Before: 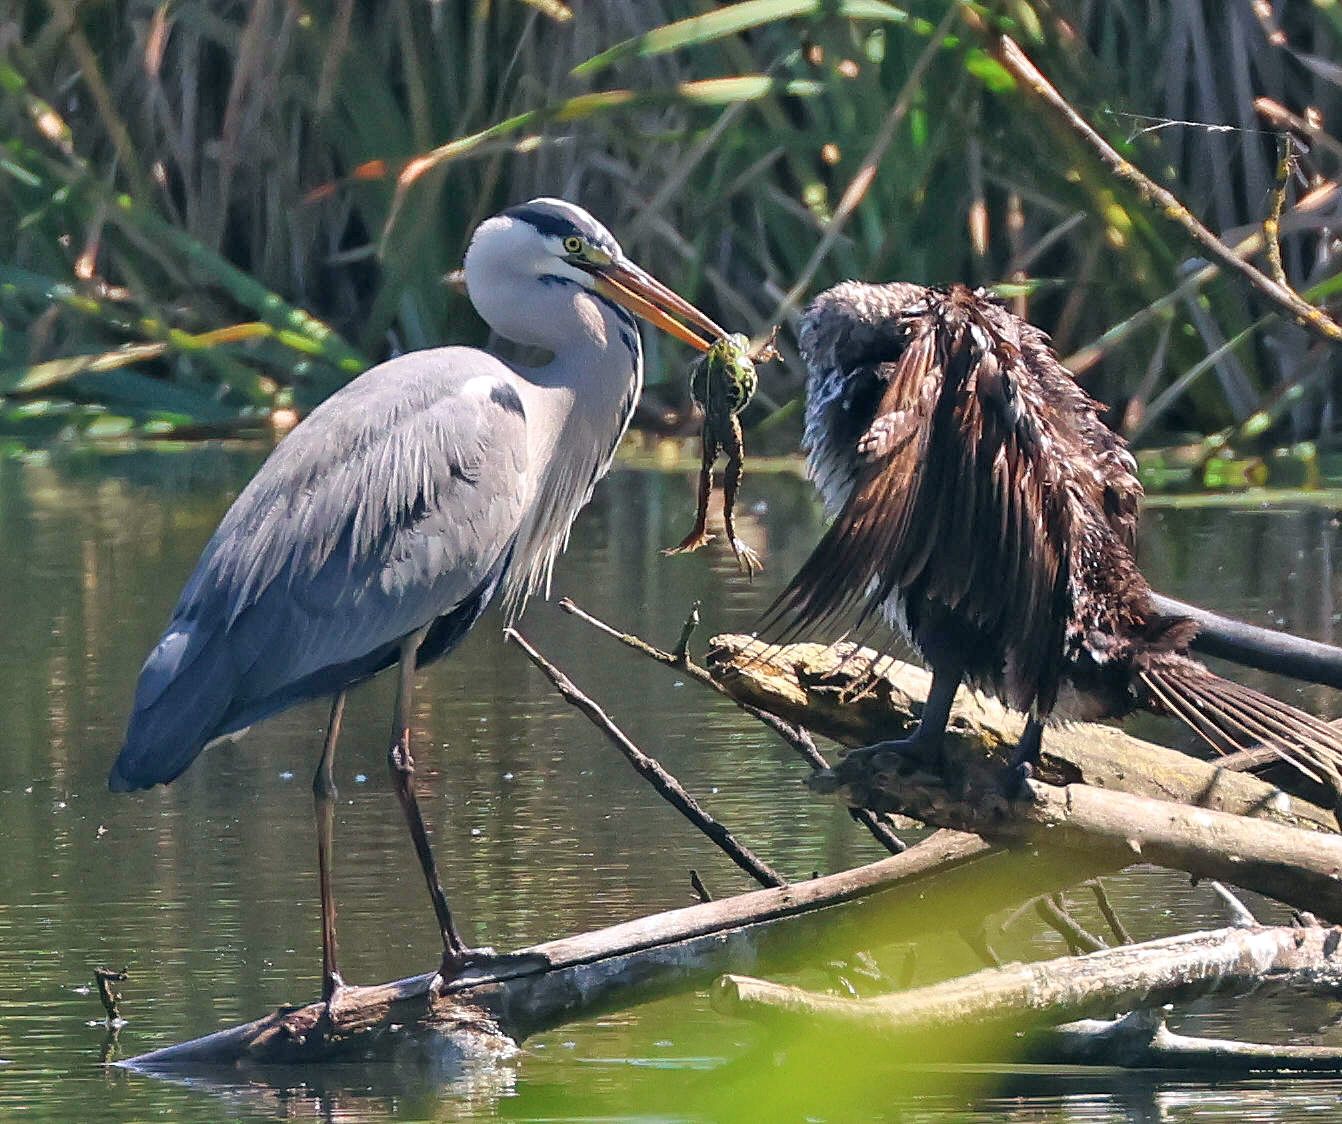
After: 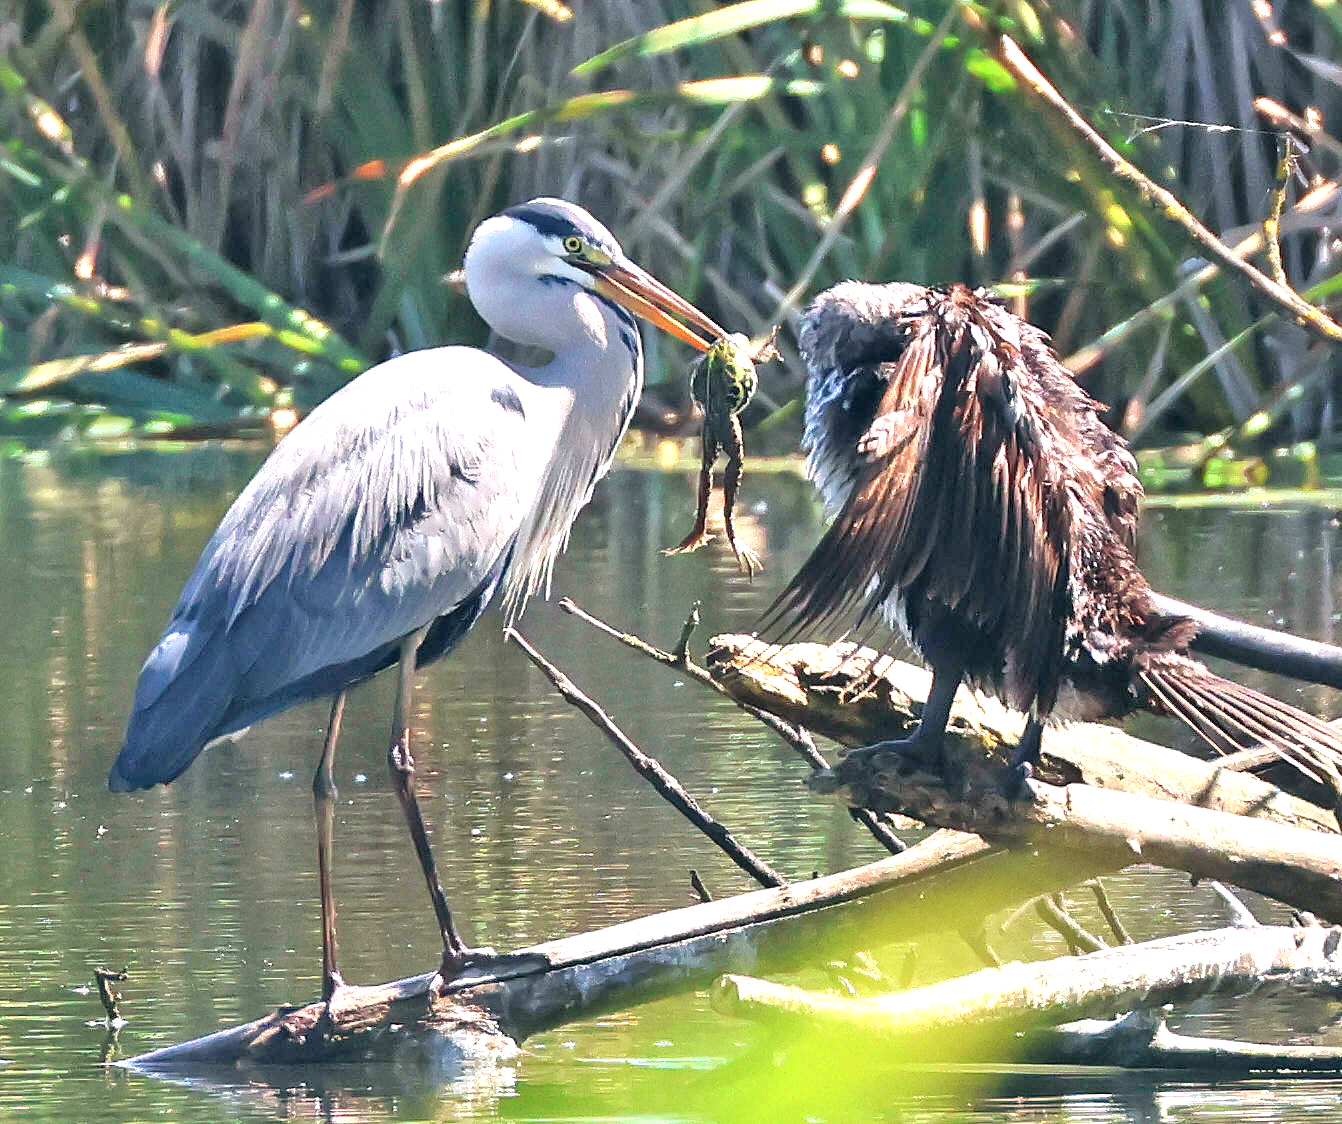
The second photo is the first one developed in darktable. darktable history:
exposure: black level correction 0, exposure 1.125 EV, compensate exposure bias true, compensate highlight preservation false
contrast equalizer: y [[0.5 ×6], [0.5 ×6], [0.5, 0.5, 0.501, 0.545, 0.707, 0.863], [0 ×6], [0 ×6]]
